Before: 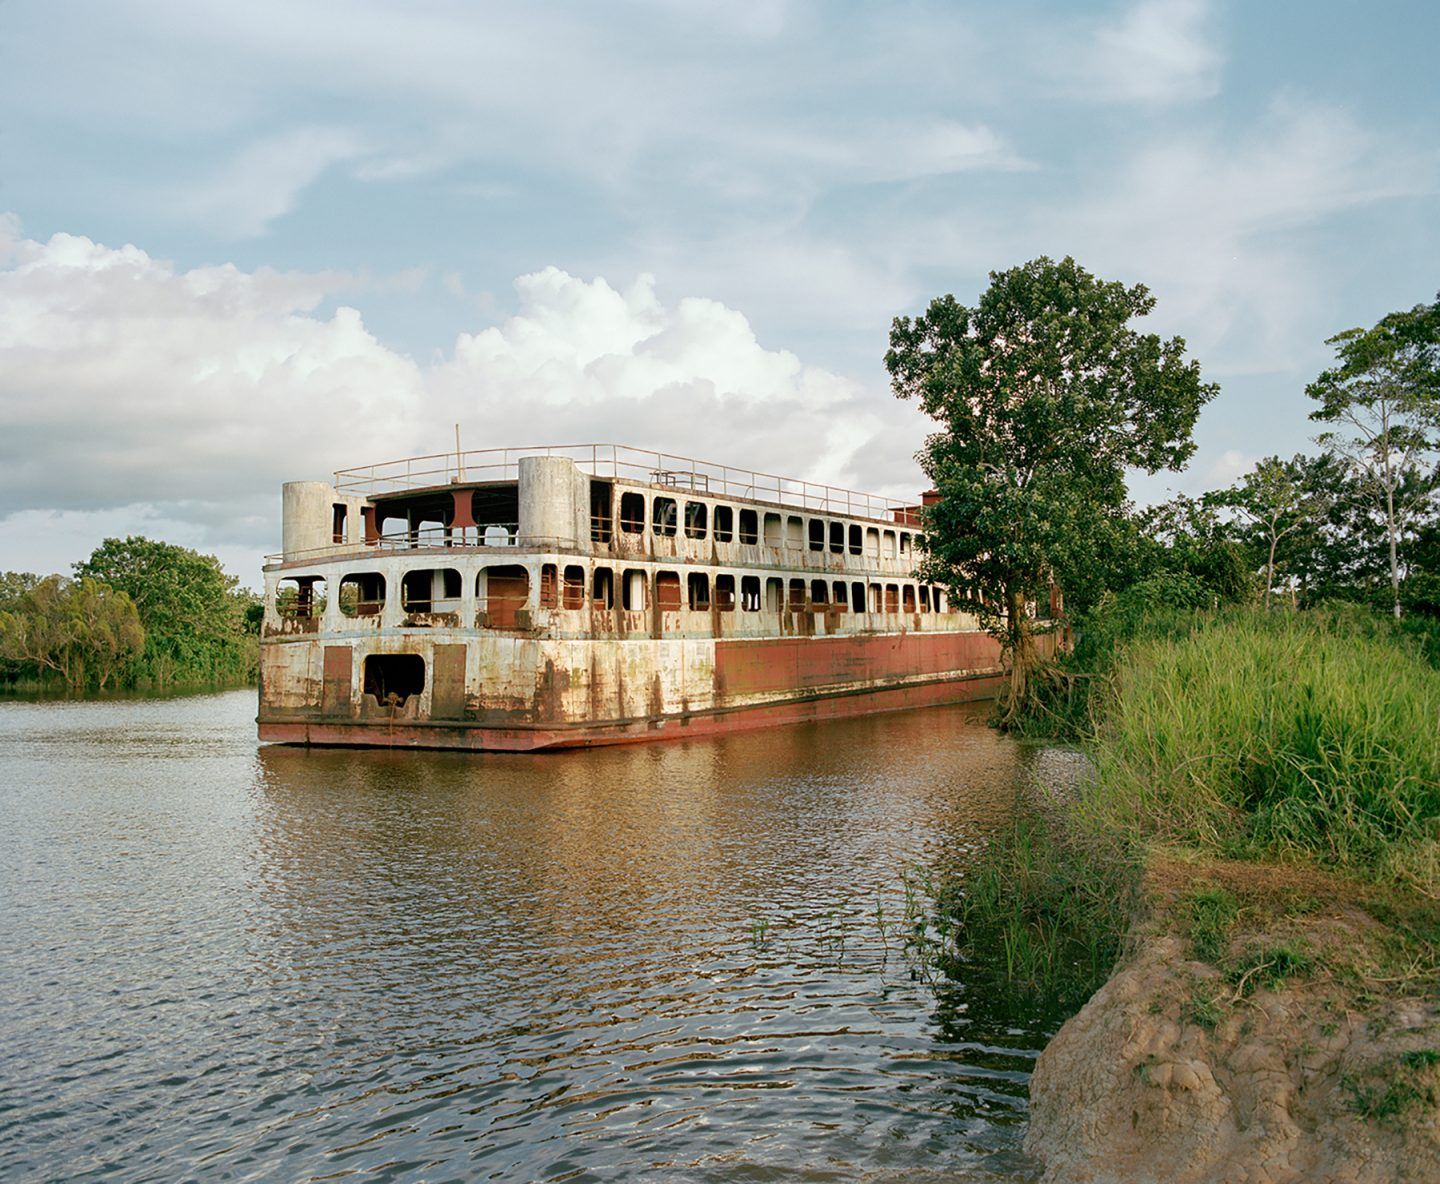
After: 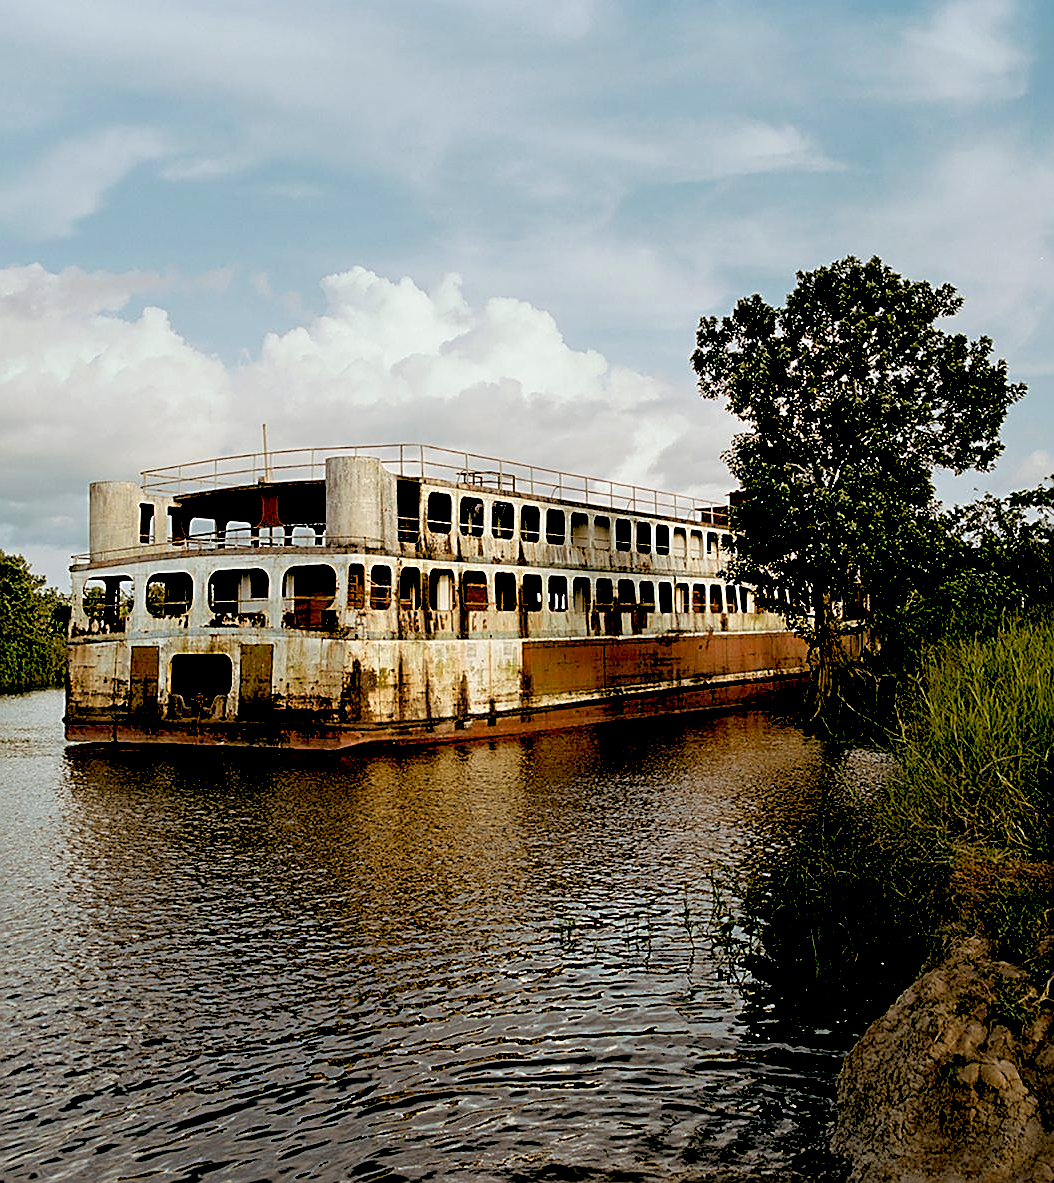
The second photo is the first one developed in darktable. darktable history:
exposure: black level correction 0.1, exposure -0.092 EV, compensate highlight preservation false
sharpen: on, module defaults
split-toning: shadows › hue 32.4°, shadows › saturation 0.51, highlights › hue 180°, highlights › saturation 0, balance -60.17, compress 55.19%
crop: left 13.443%, right 13.31%
